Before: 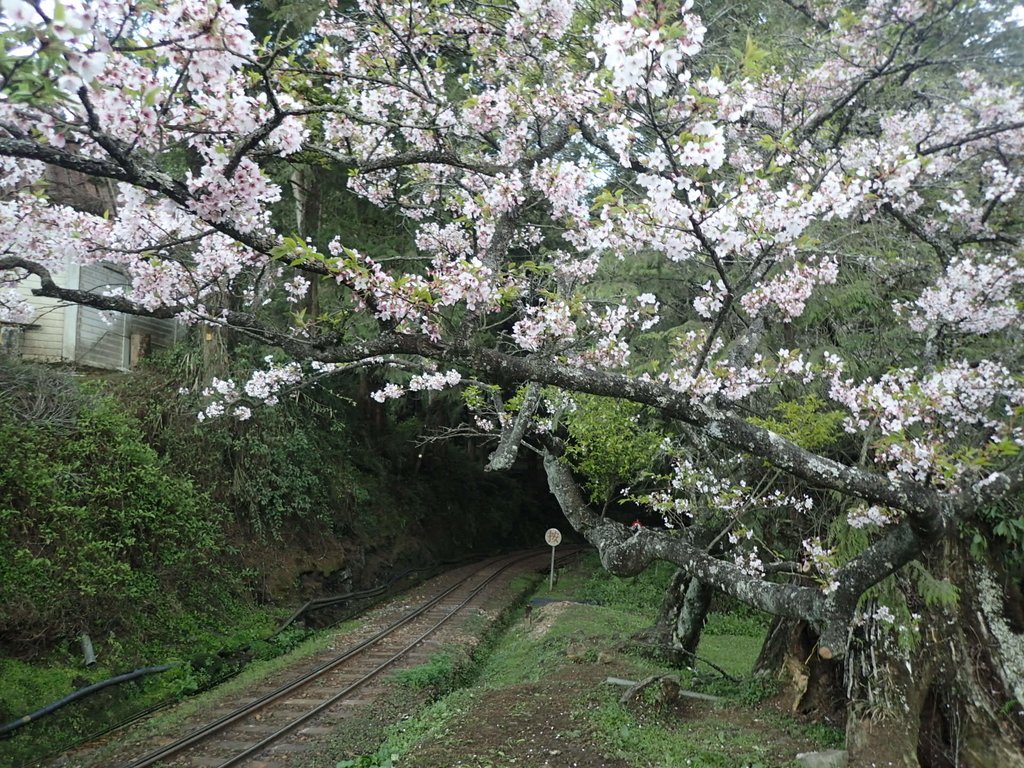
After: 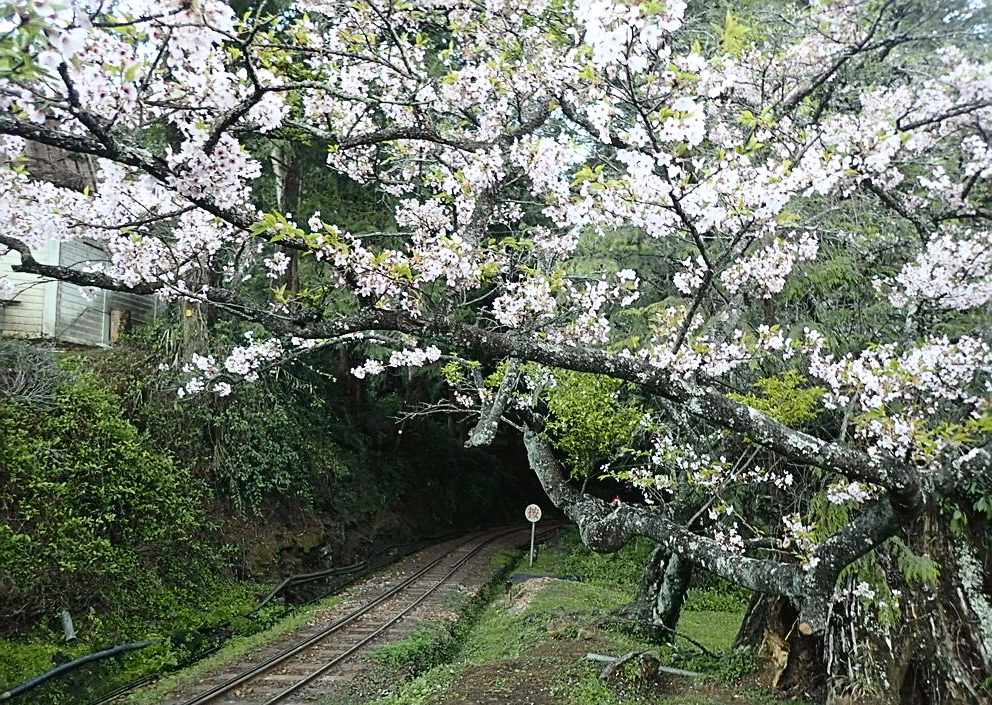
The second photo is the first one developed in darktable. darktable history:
tone curve: curves: ch0 [(0, 0.024) (0.049, 0.038) (0.176, 0.162) (0.311, 0.337) (0.416, 0.471) (0.565, 0.658) (0.817, 0.911) (1, 1)]; ch1 [(0, 0) (0.339, 0.358) (0.445, 0.439) (0.476, 0.47) (0.504, 0.504) (0.53, 0.511) (0.557, 0.558) (0.627, 0.664) (0.728, 0.786) (1, 1)]; ch2 [(0, 0) (0.327, 0.324) (0.417, 0.44) (0.46, 0.453) (0.502, 0.504) (0.526, 0.52) (0.549, 0.561) (0.619, 0.657) (0.76, 0.765) (1, 1)], color space Lab, independent channels, preserve colors none
crop: left 1.964%, top 3.251%, right 1.122%, bottom 4.933%
sharpen: on, module defaults
